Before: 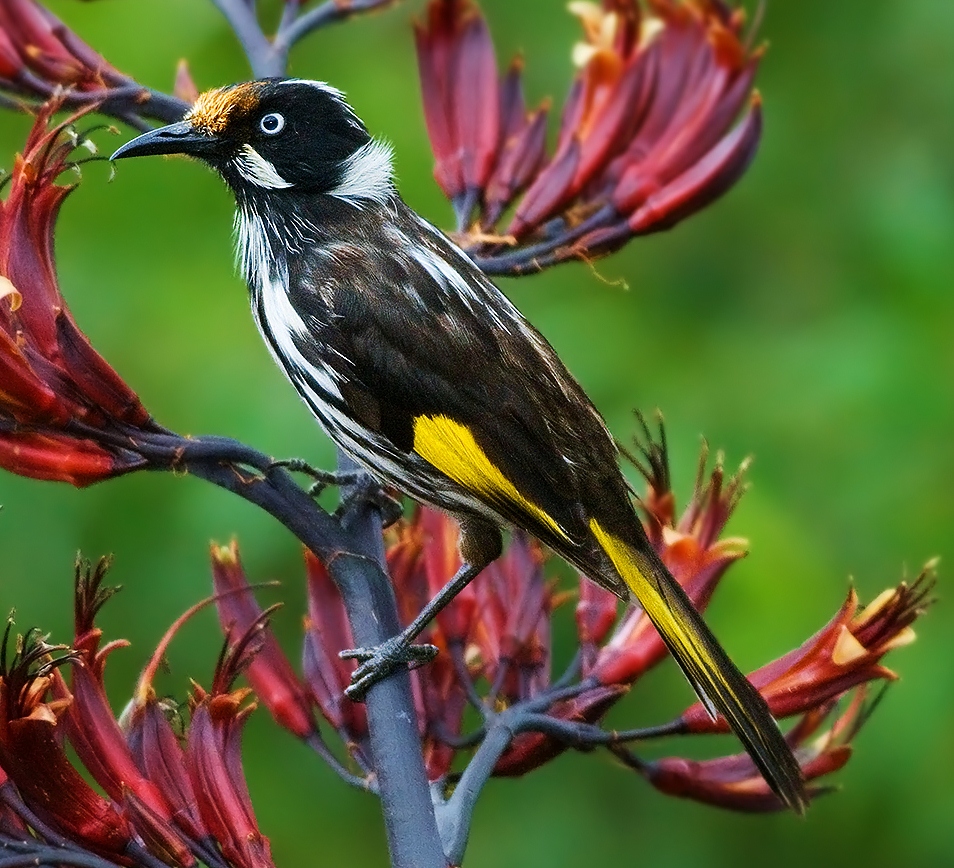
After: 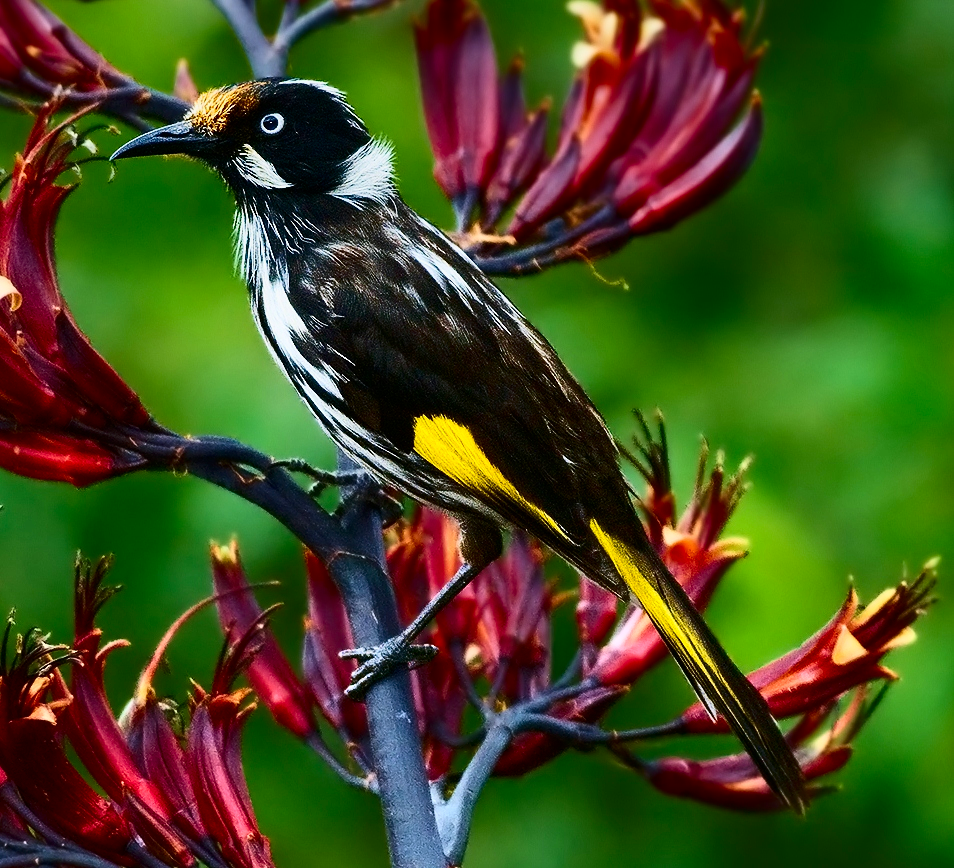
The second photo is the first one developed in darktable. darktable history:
contrast brightness saturation: contrast 0.4, brightness 0.05, saturation 0.25
graduated density: rotation -0.352°, offset 57.64
levels: levels [0, 0.492, 0.984]
